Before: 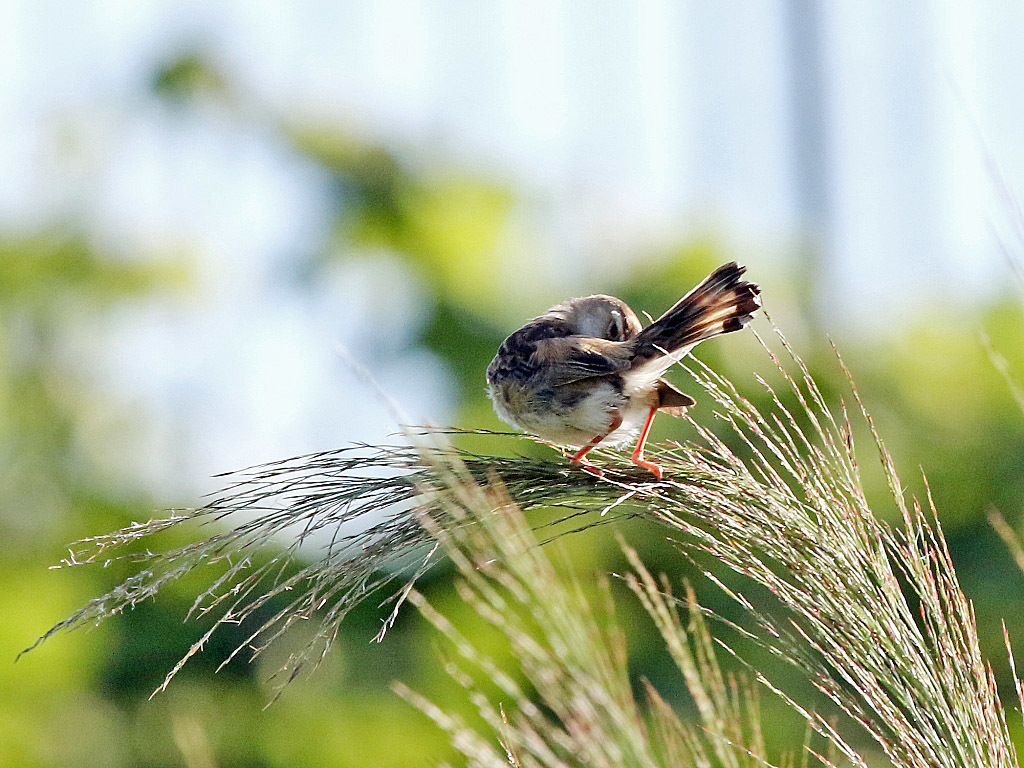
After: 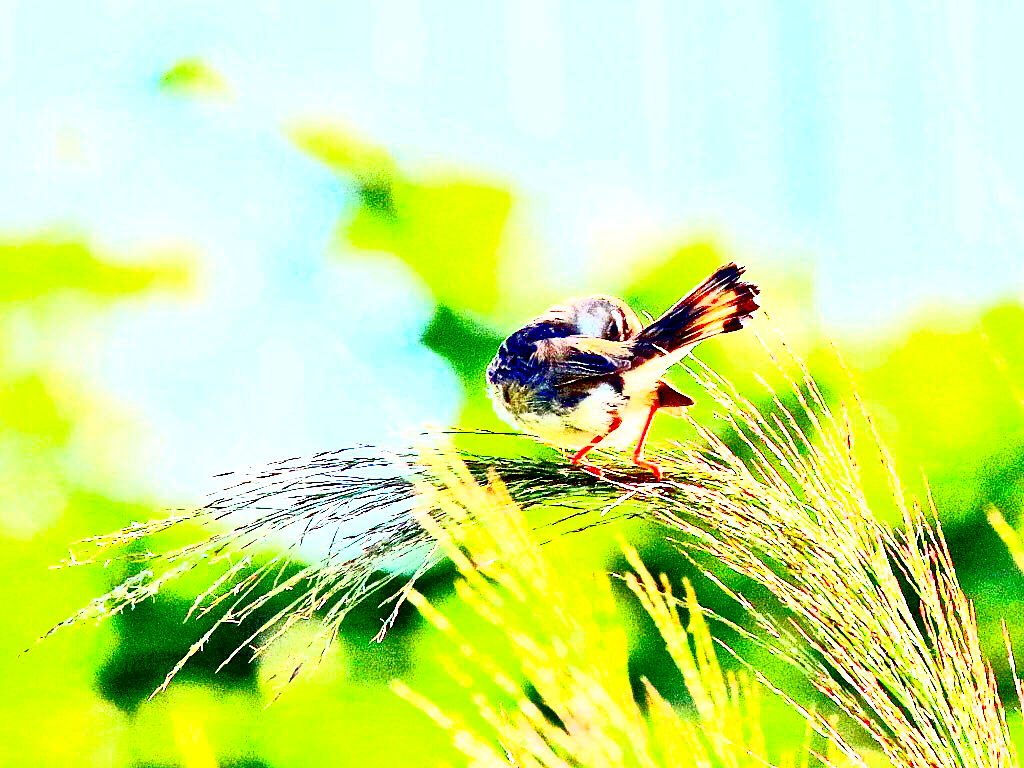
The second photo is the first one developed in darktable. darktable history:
exposure: black level correction 0.033, exposure 0.9 EV, compensate highlight preservation false
local contrast: mode bilateral grid, contrast 21, coarseness 49, detail 120%, midtone range 0.2
contrast brightness saturation: contrast 0.983, brightness 0.989, saturation 0.991
